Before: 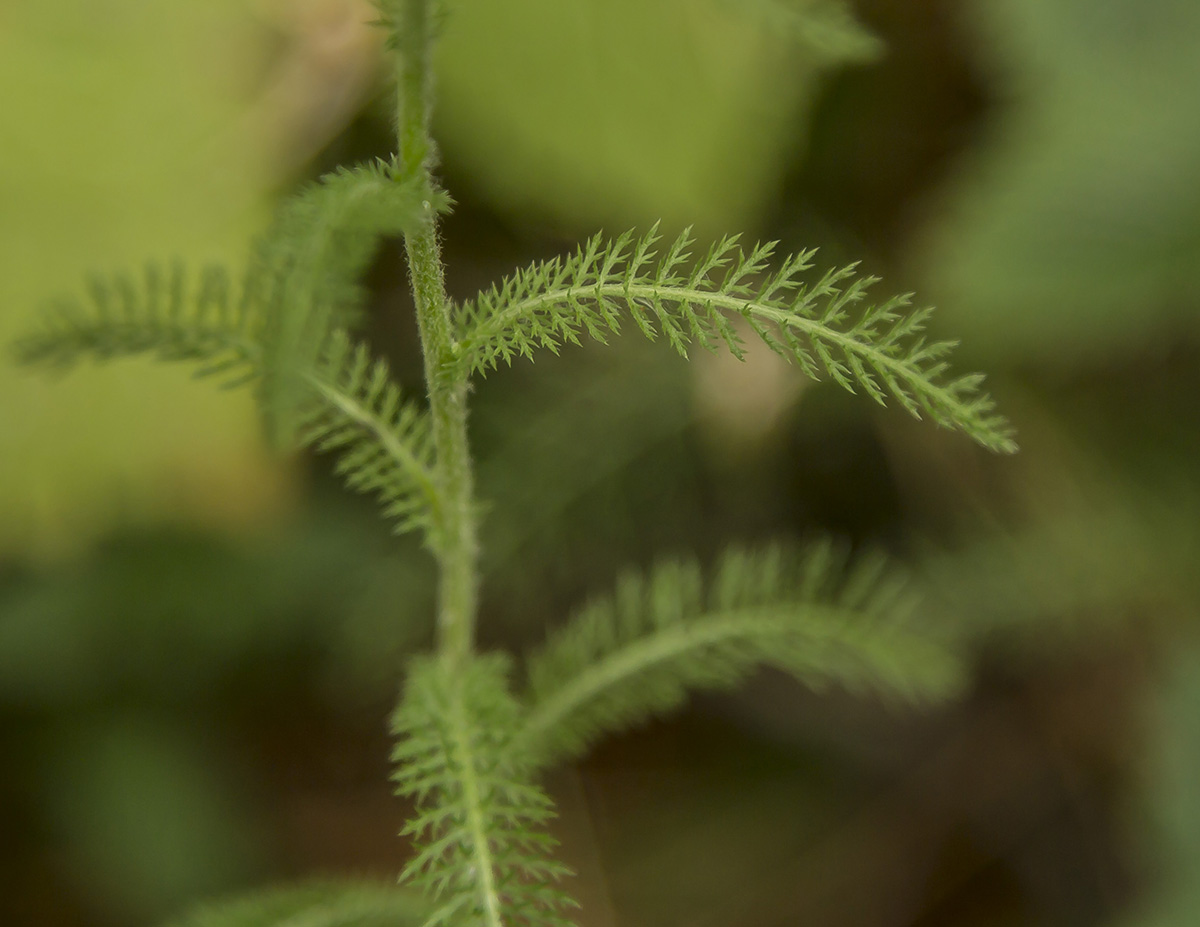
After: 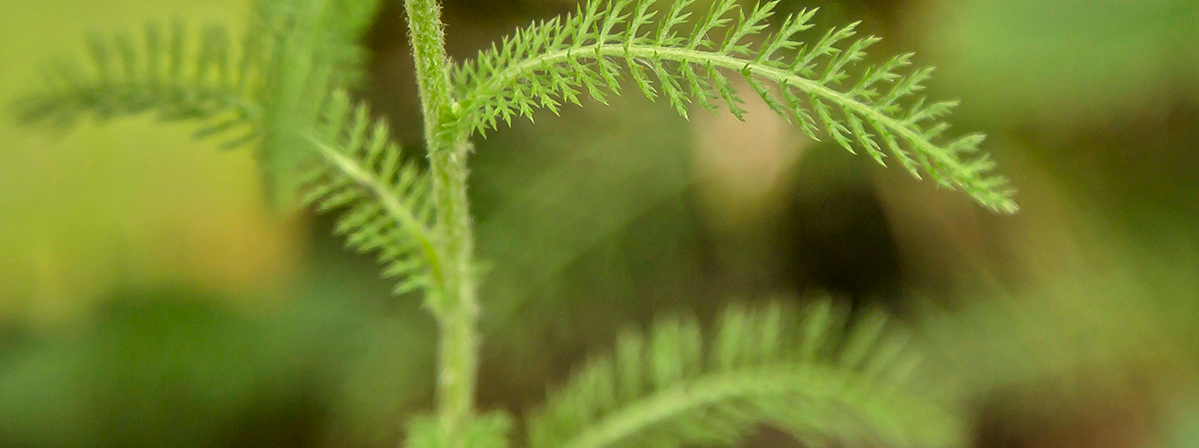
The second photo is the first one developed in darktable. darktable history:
crop and rotate: top 26.056%, bottom 25.543%
tone equalizer: -7 EV 0.15 EV, -6 EV 0.6 EV, -5 EV 1.15 EV, -4 EV 1.33 EV, -3 EV 1.15 EV, -2 EV 0.6 EV, -1 EV 0.15 EV, mask exposure compensation -0.5 EV
